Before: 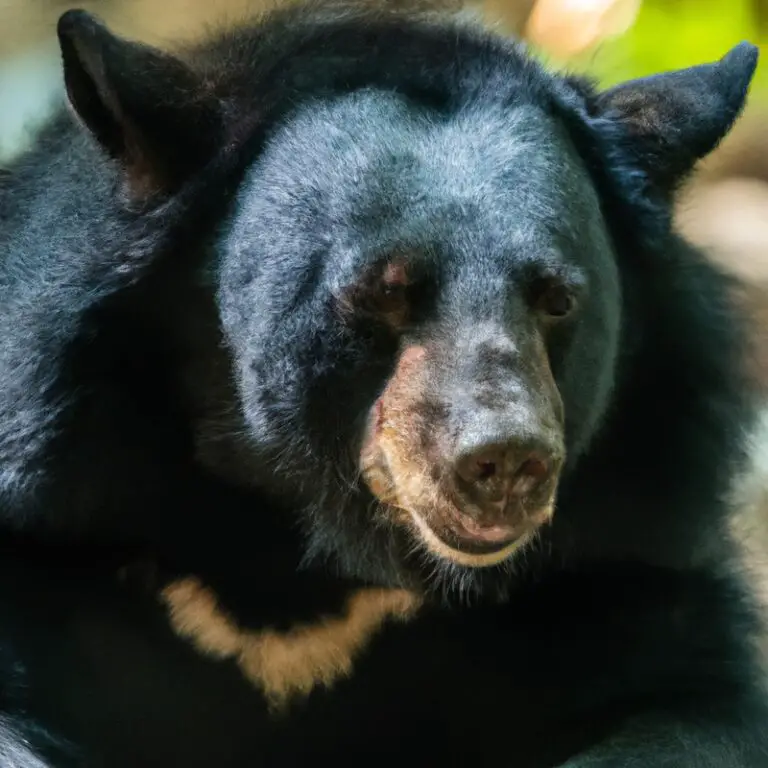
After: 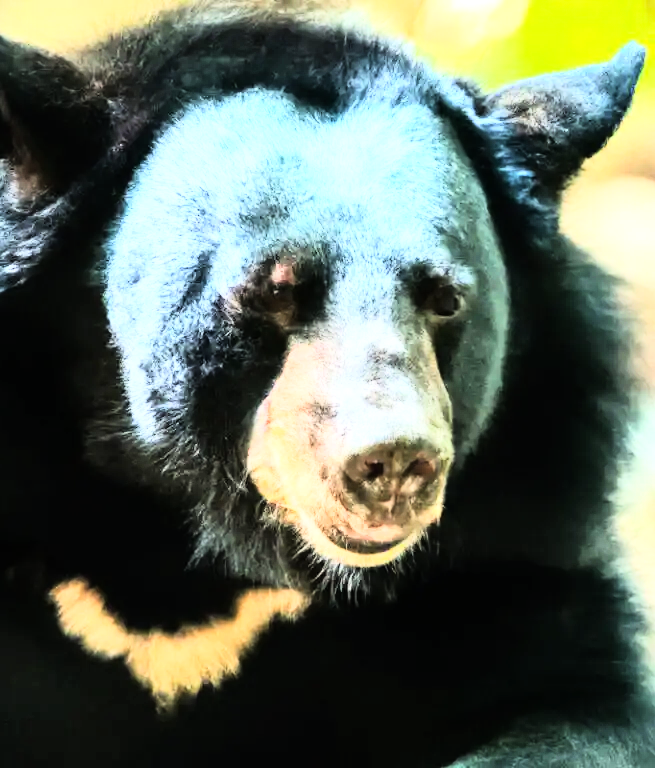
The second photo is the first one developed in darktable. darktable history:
crop and rotate: left 14.584%
exposure: black level correction 0, exposure 1.379 EV, compensate exposure bias true, compensate highlight preservation false
rgb curve: curves: ch0 [(0, 0) (0.21, 0.15) (0.24, 0.21) (0.5, 0.75) (0.75, 0.96) (0.89, 0.99) (1, 1)]; ch1 [(0, 0.02) (0.21, 0.13) (0.25, 0.2) (0.5, 0.67) (0.75, 0.9) (0.89, 0.97) (1, 1)]; ch2 [(0, 0.02) (0.21, 0.13) (0.25, 0.2) (0.5, 0.67) (0.75, 0.9) (0.89, 0.97) (1, 1)], compensate middle gray true
